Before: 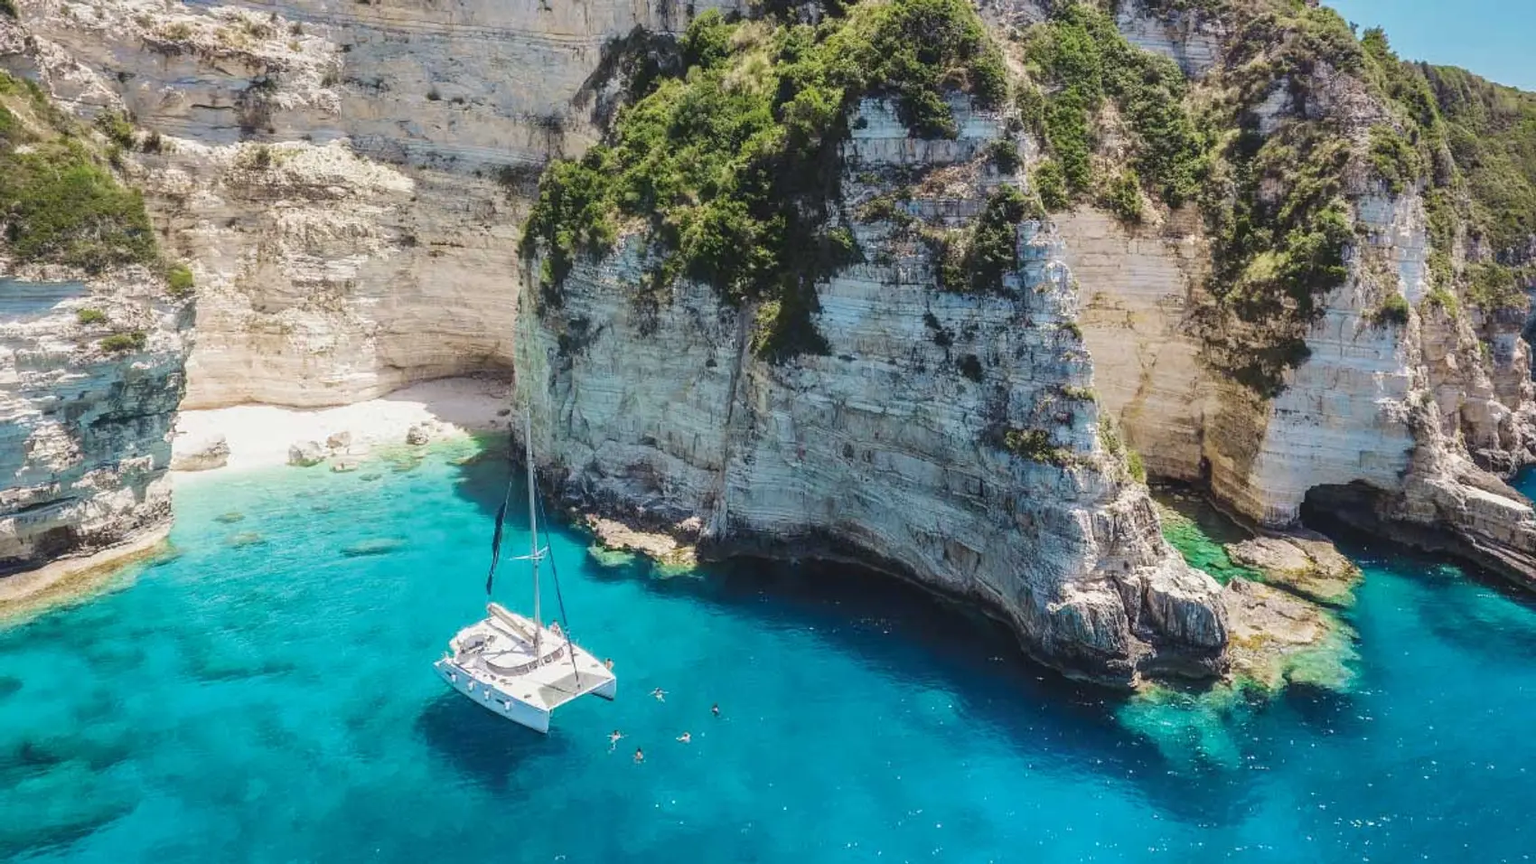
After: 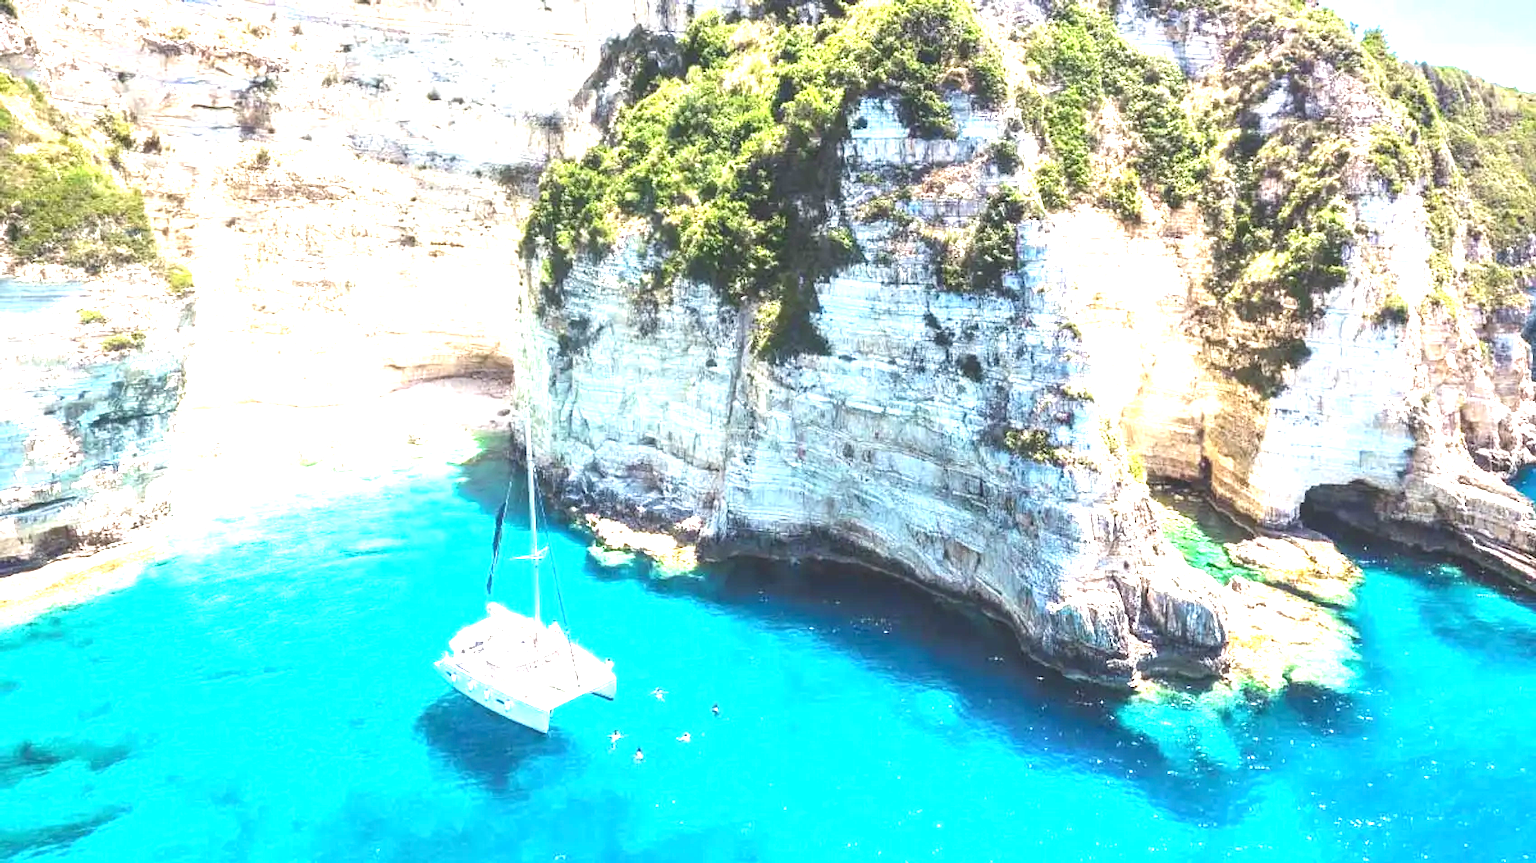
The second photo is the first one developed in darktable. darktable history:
exposure: black level correction 0, exposure 2 EV, compensate exposure bias true, compensate highlight preservation false
